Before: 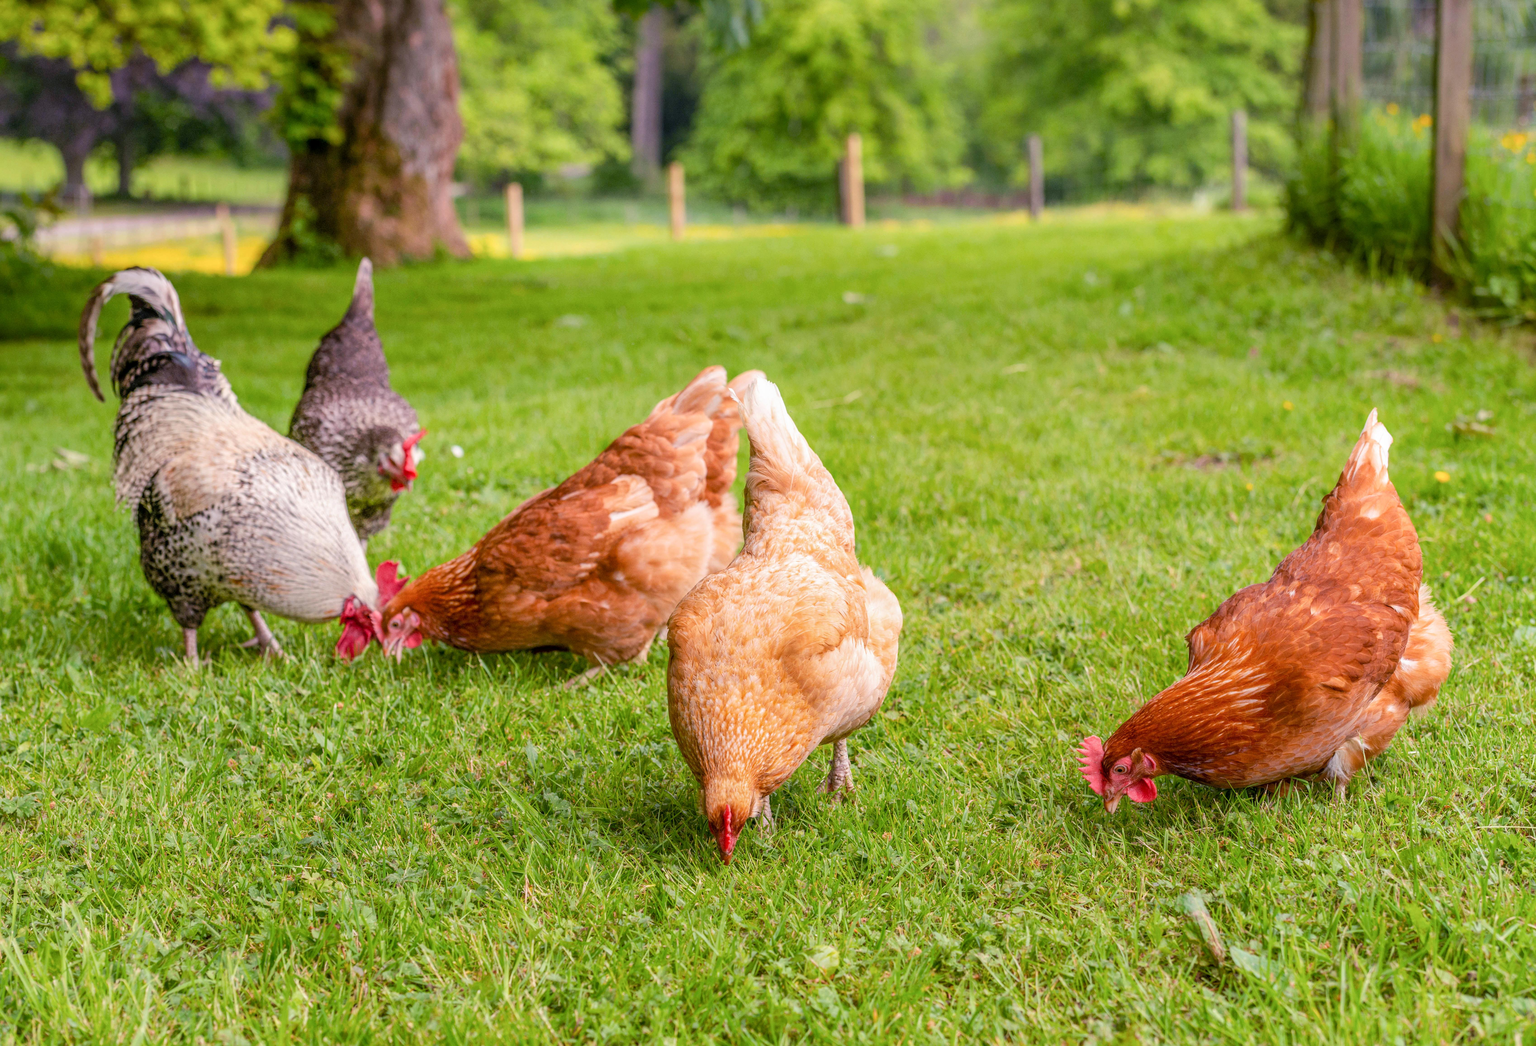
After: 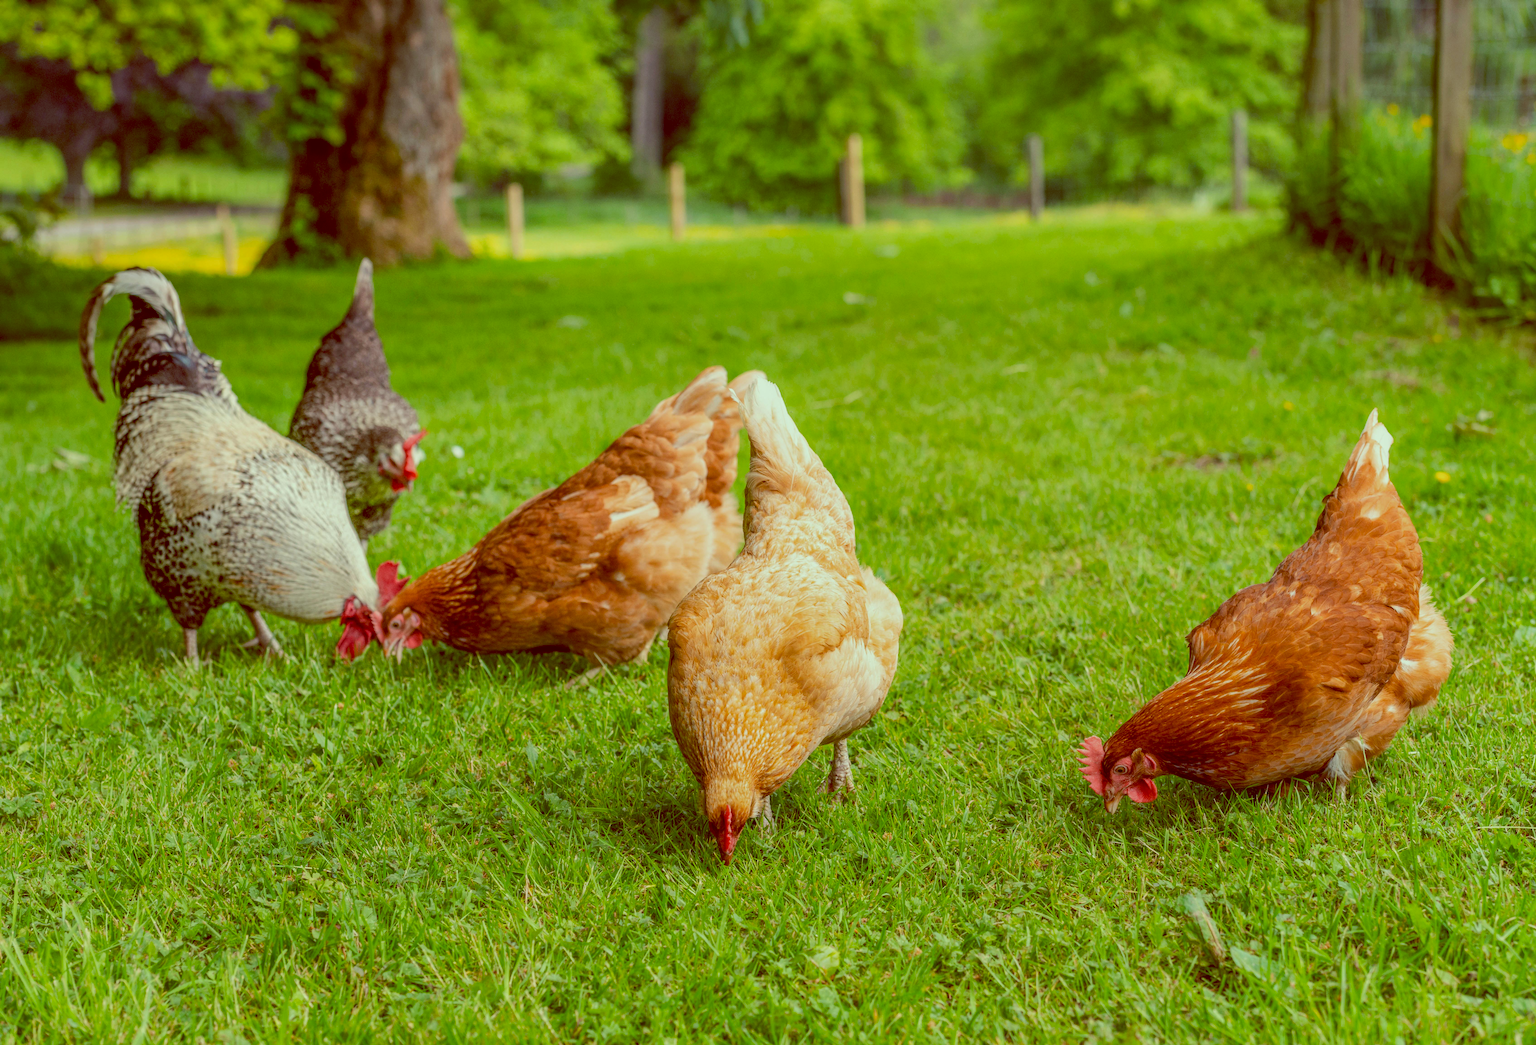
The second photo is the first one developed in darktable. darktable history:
color balance: lift [1, 1.015, 0.987, 0.985], gamma [1, 0.959, 1.042, 0.958], gain [0.927, 0.938, 1.072, 0.928], contrast 1.5%
exposure: exposure -0.242 EV, compensate highlight preservation false
